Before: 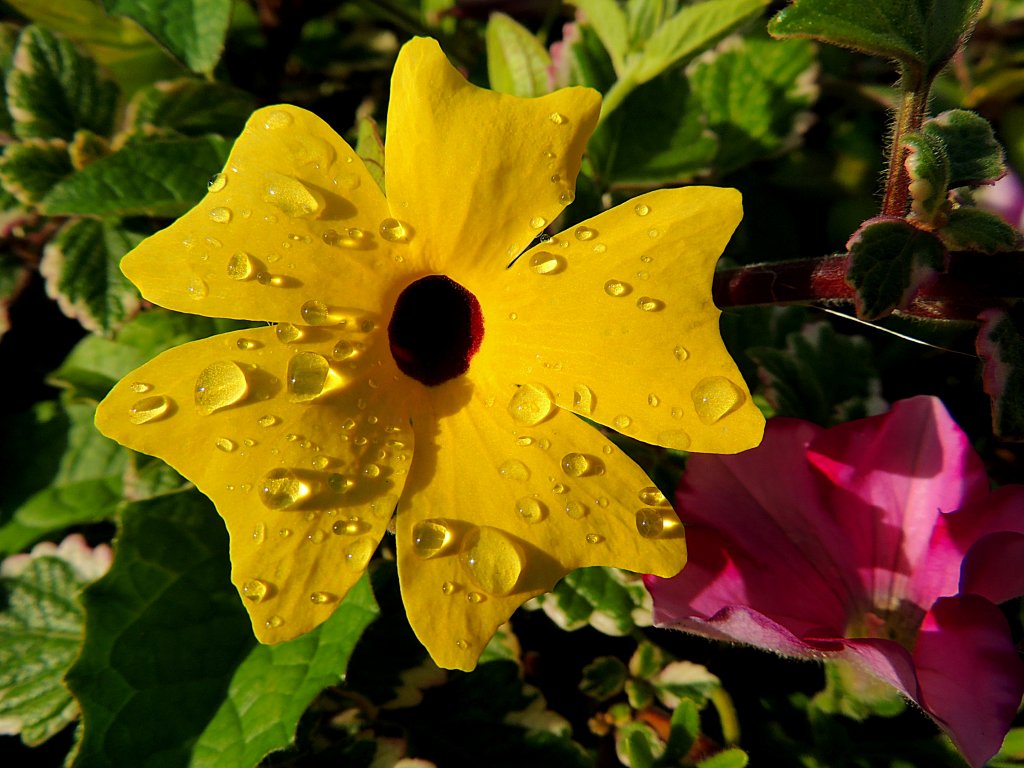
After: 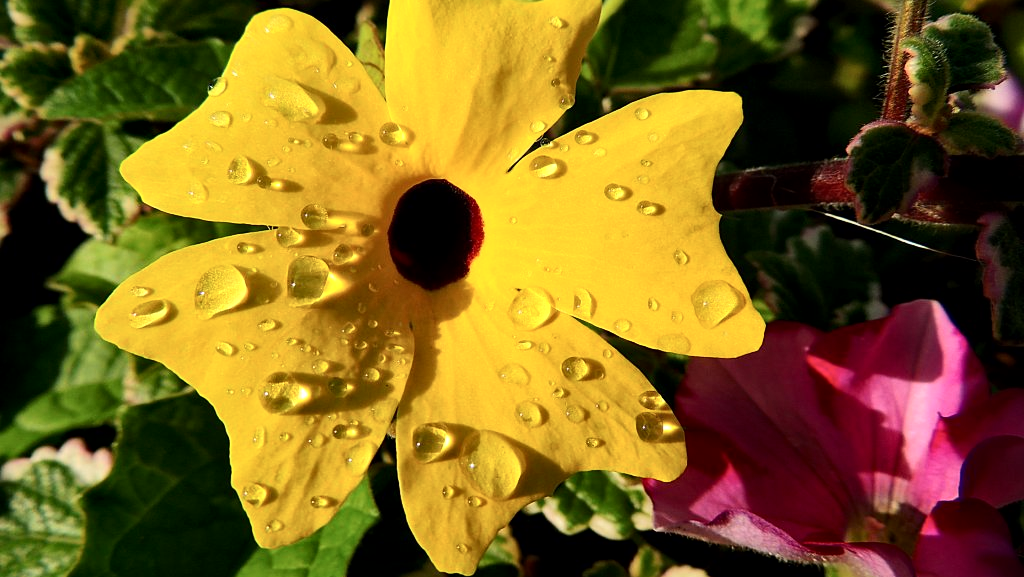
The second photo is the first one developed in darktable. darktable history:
contrast brightness saturation: contrast 0.237, brightness 0.093
crop and rotate: top 12.582%, bottom 12.227%
local contrast: mode bilateral grid, contrast 30, coarseness 25, midtone range 0.2
